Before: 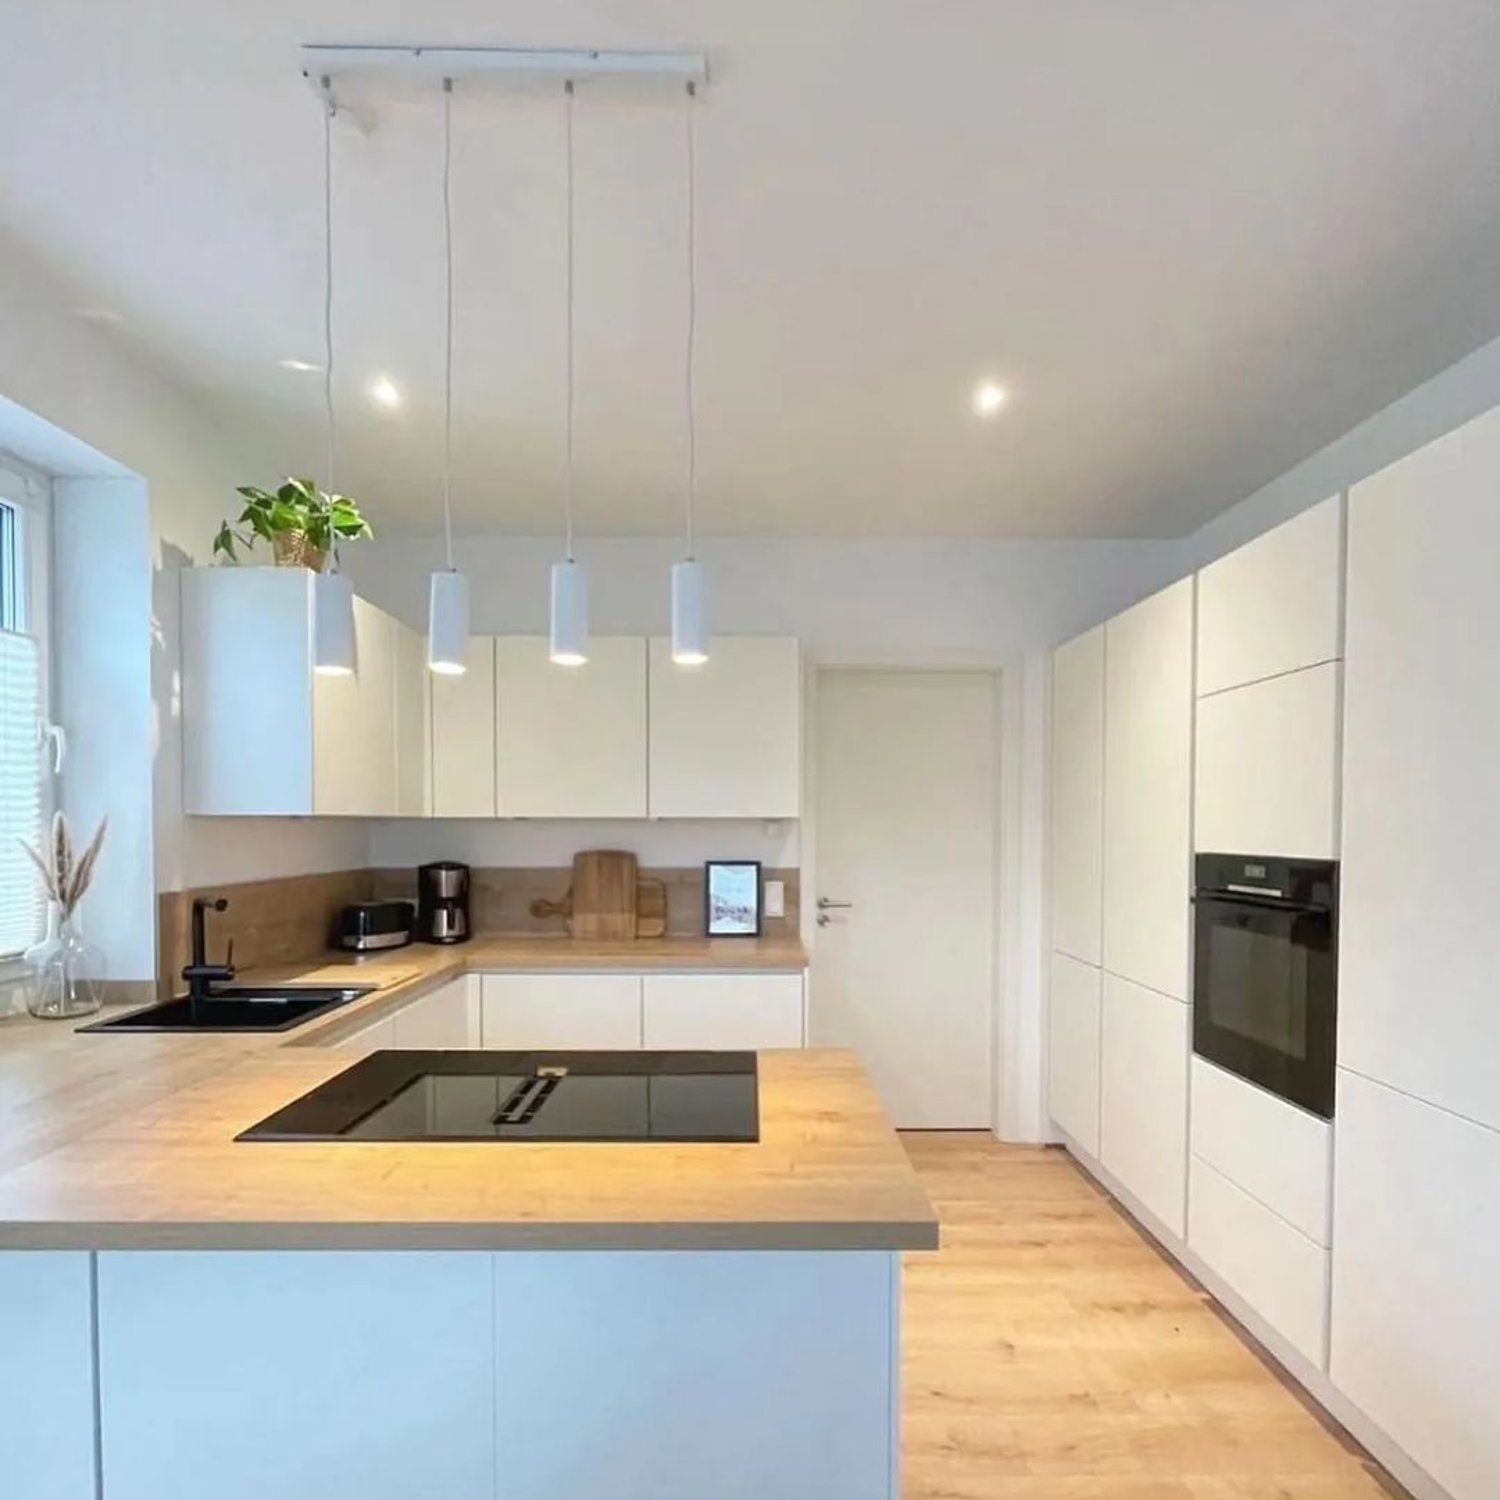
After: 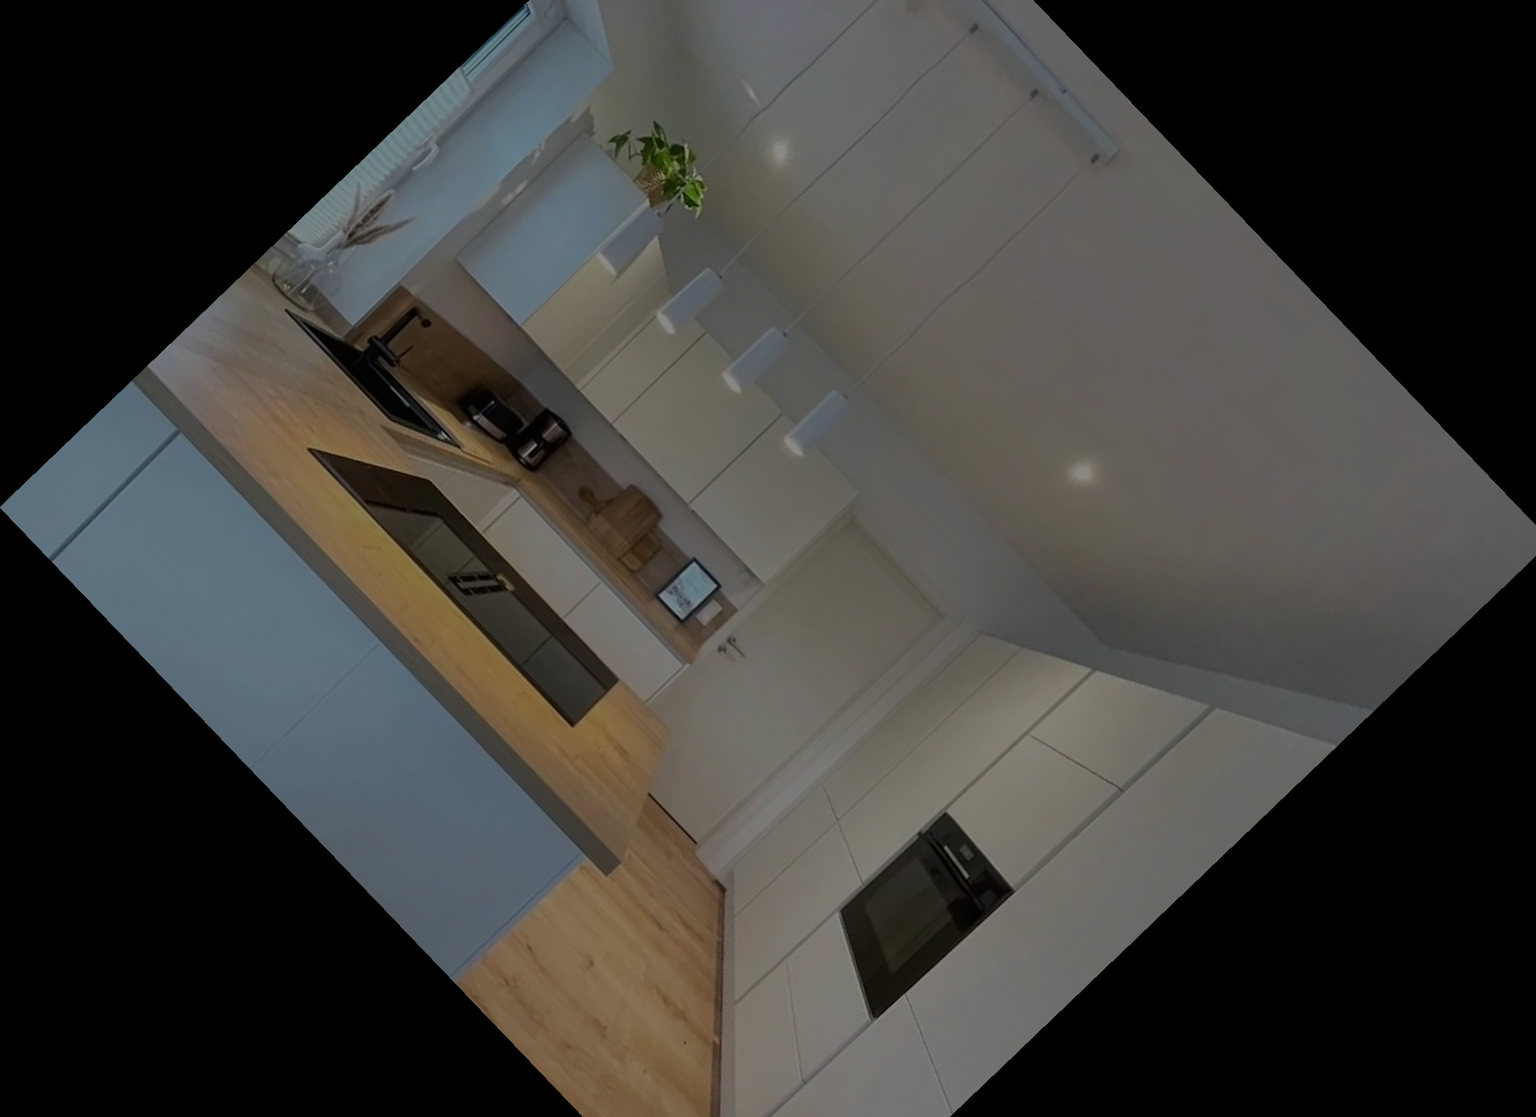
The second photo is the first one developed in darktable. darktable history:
crop and rotate: angle -46.26°, top 16.234%, right 0.912%, bottom 11.704%
exposure: exposure -2.002 EV, compensate highlight preservation false
